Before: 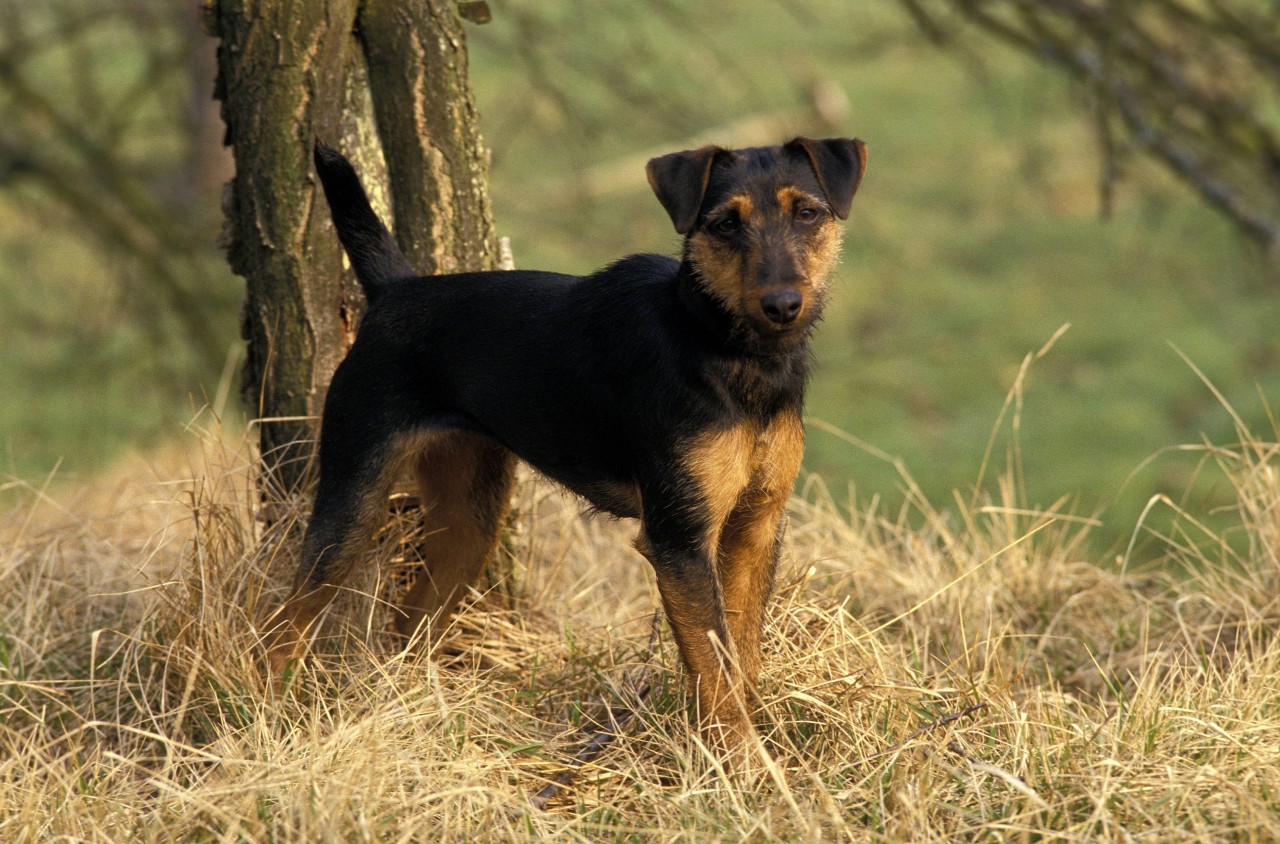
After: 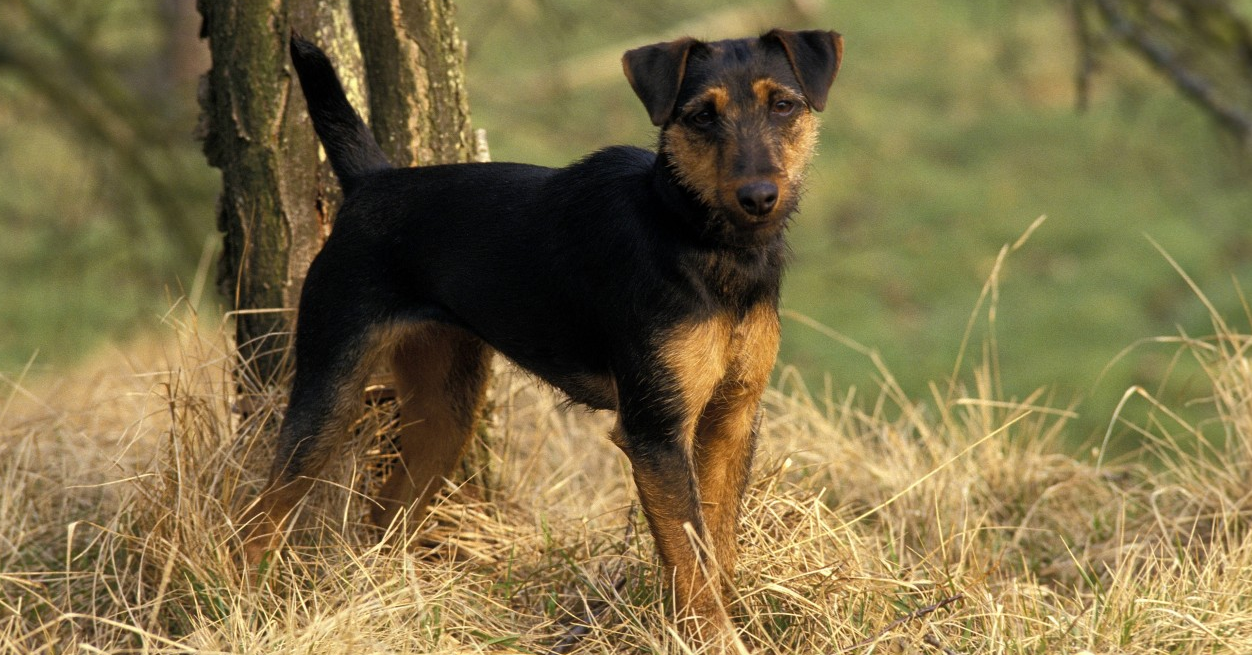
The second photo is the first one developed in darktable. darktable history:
crop and rotate: left 1.934%, top 12.868%, right 0.216%, bottom 9.511%
